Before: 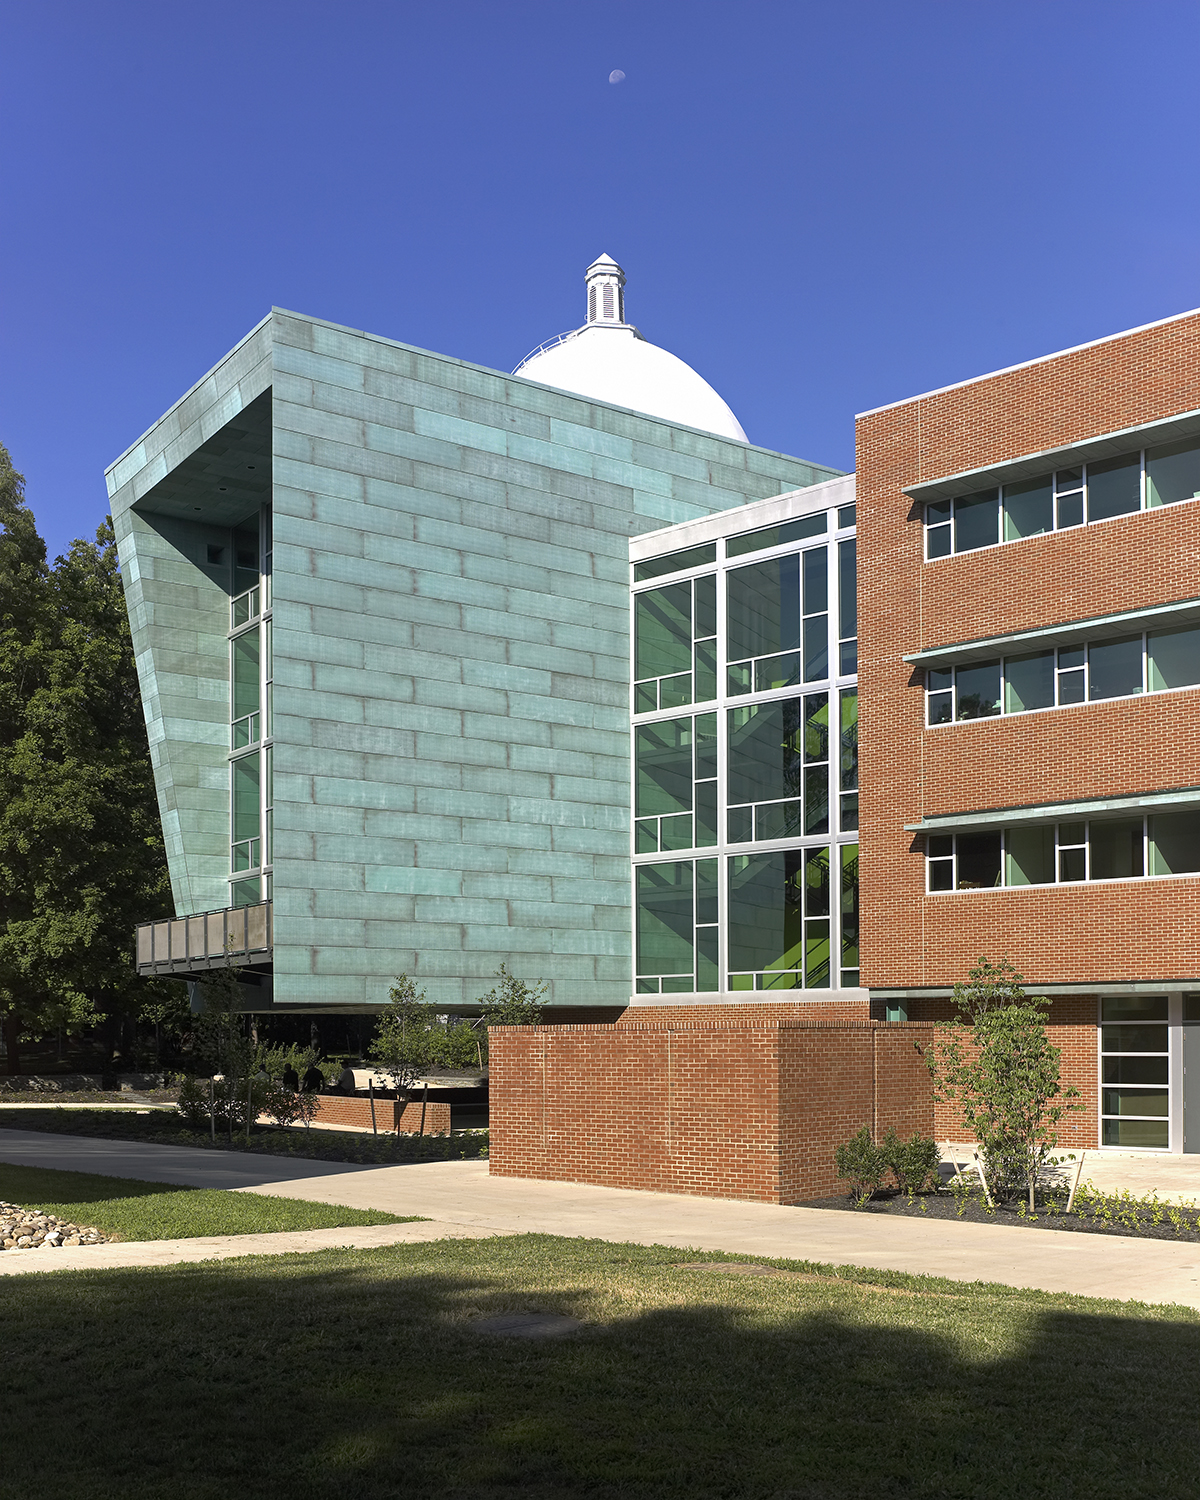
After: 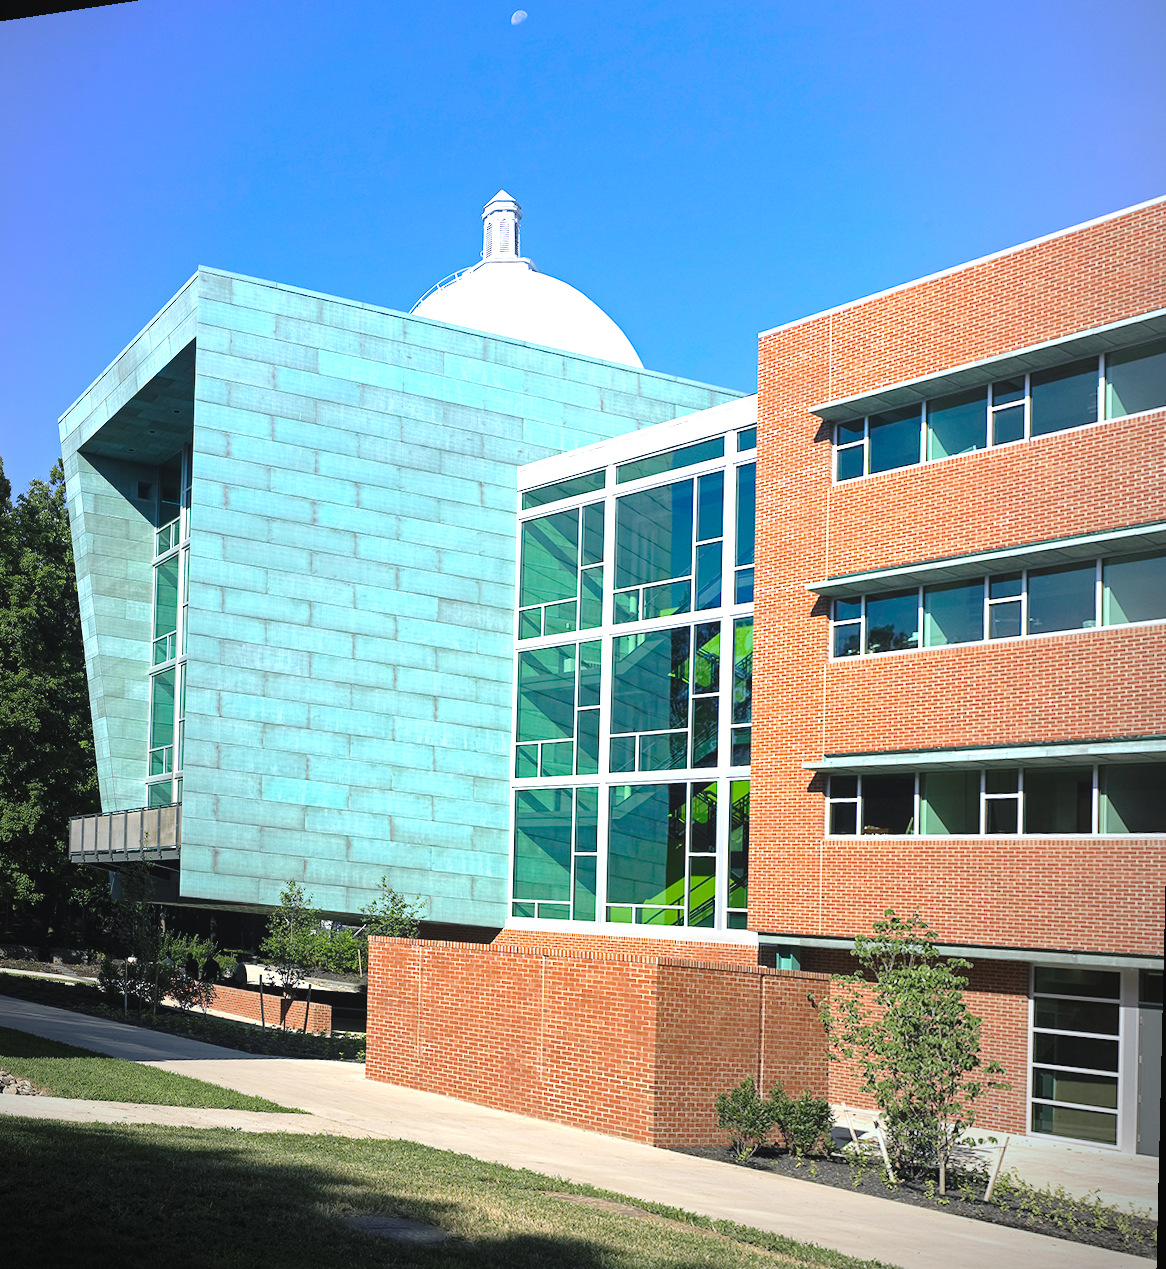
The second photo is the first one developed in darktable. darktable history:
white balance: red 0.925, blue 1.046
vignetting: fall-off start 72.14%, fall-off radius 108.07%, brightness -0.713, saturation -0.488, center (-0.054, -0.359), width/height ratio 0.729
exposure: black level correction -0.005, exposure 1.002 EV, compensate highlight preservation false
rotate and perspective: rotation 1.69°, lens shift (vertical) -0.023, lens shift (horizontal) -0.291, crop left 0.025, crop right 0.988, crop top 0.092, crop bottom 0.842
base curve: curves: ch0 [(0, 0) (0.073, 0.04) (0.157, 0.139) (0.492, 0.492) (0.758, 0.758) (1, 1)], preserve colors none
color balance rgb: shadows lift › chroma 1.41%, shadows lift › hue 260°, power › chroma 0.5%, power › hue 260°, highlights gain › chroma 1%, highlights gain › hue 27°, saturation formula JzAzBz (2021)
crop and rotate: left 1.774%, right 0.633%, bottom 1.28%
contrast brightness saturation: contrast 0.07, brightness 0.08, saturation 0.18
